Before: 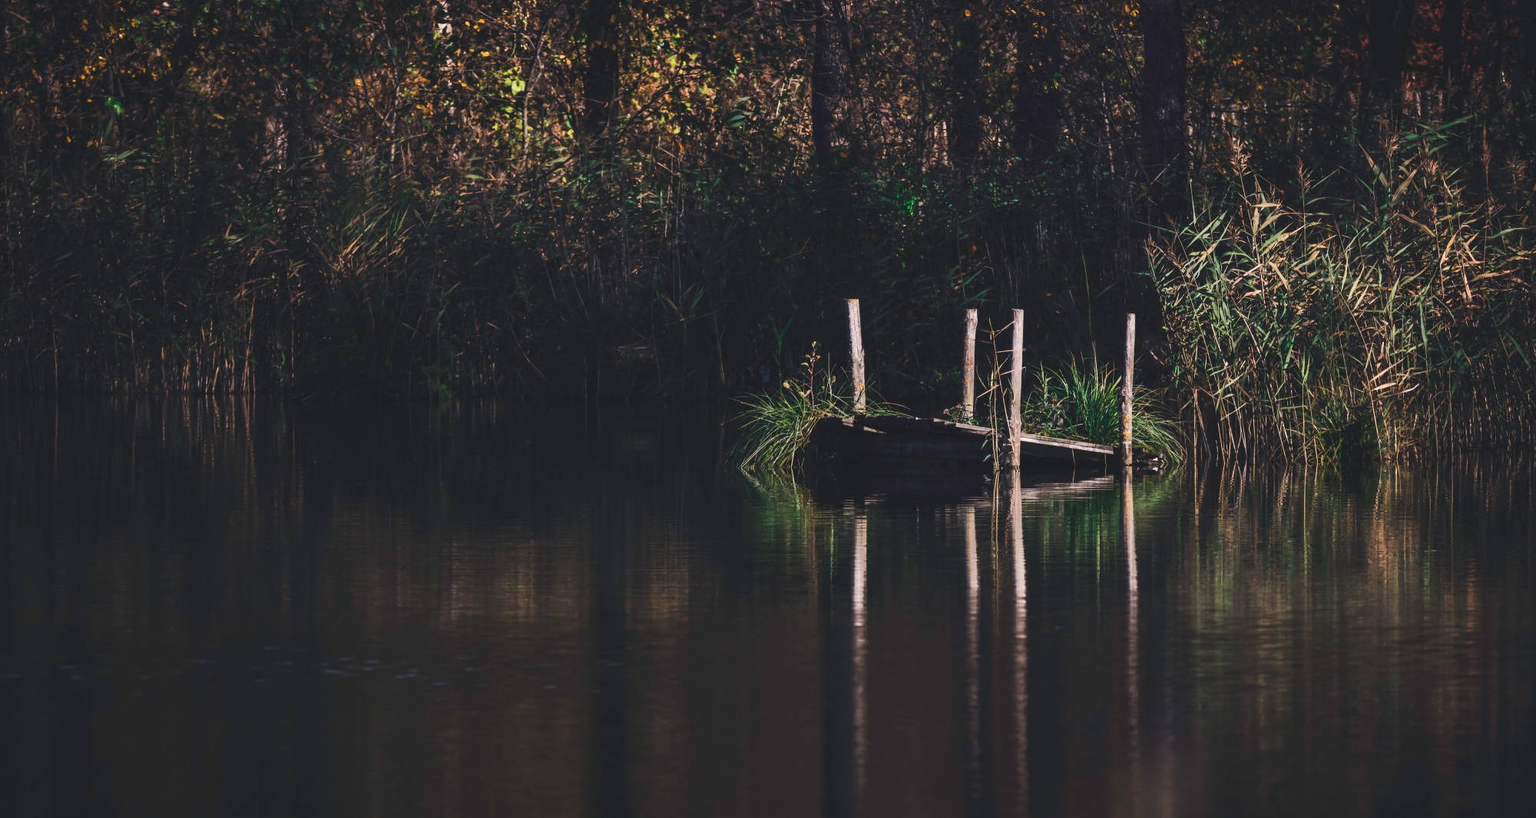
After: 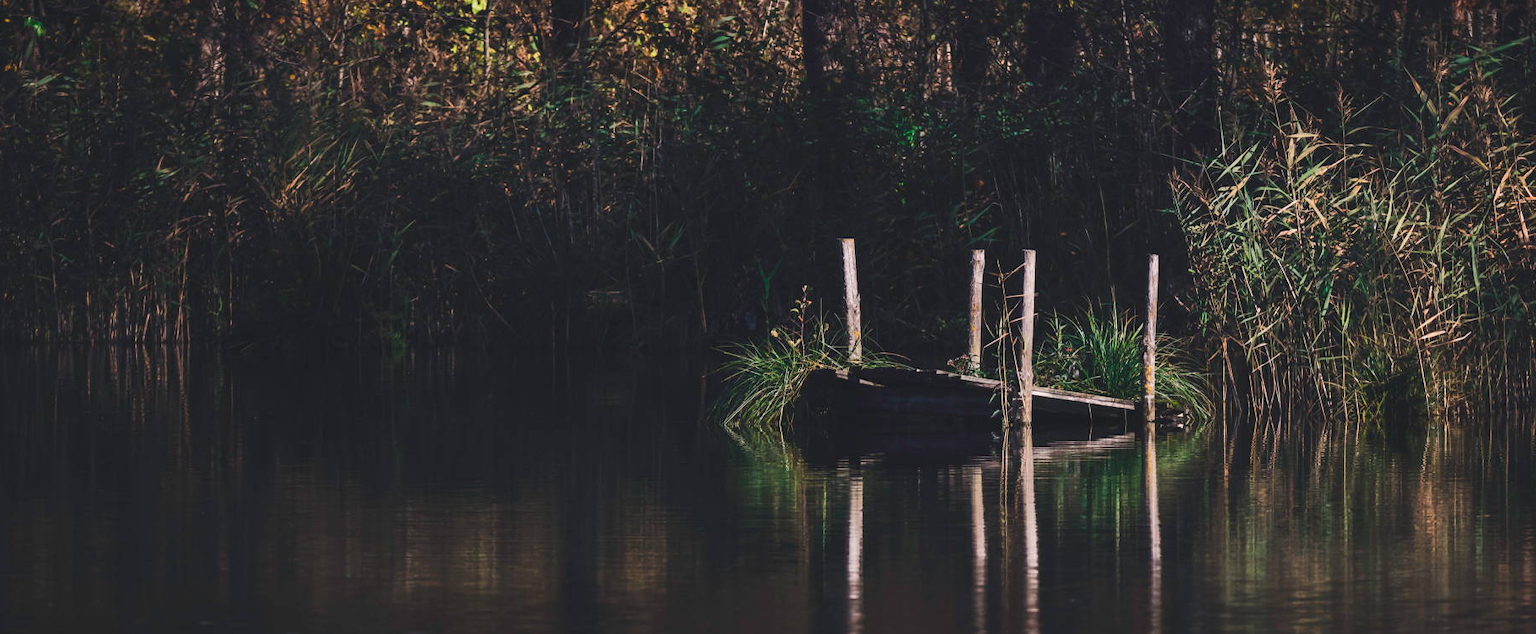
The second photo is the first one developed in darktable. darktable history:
tone equalizer: edges refinement/feathering 500, mask exposure compensation -1.57 EV, preserve details guided filter
crop: left 5.405%, top 10.112%, right 3.722%, bottom 19.378%
